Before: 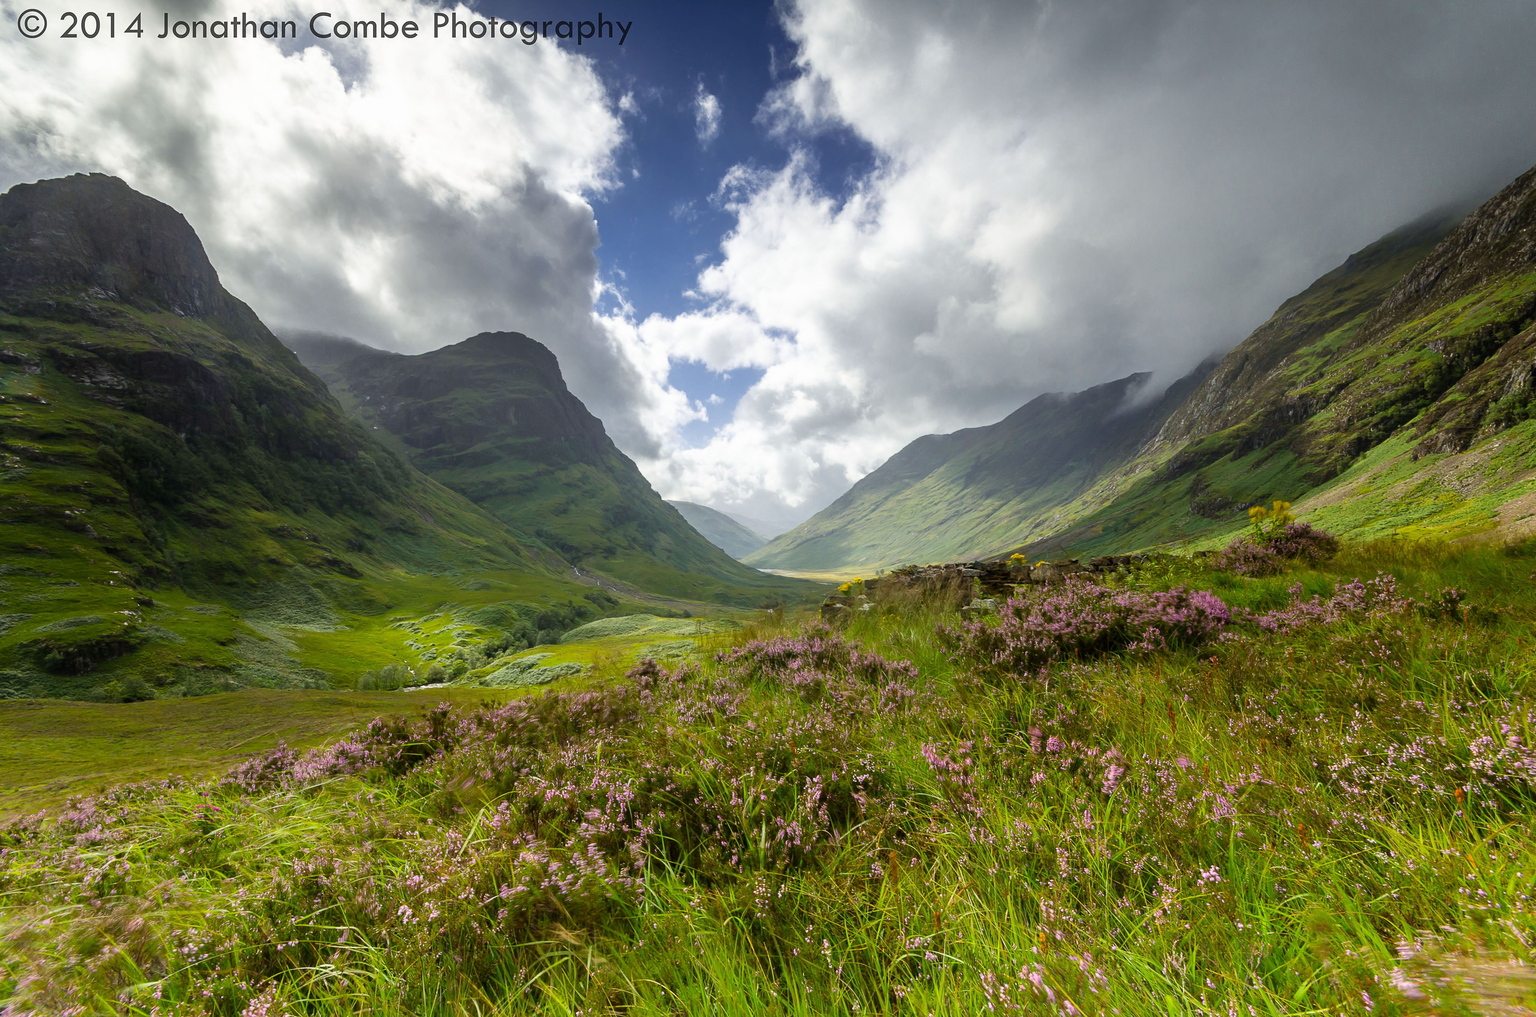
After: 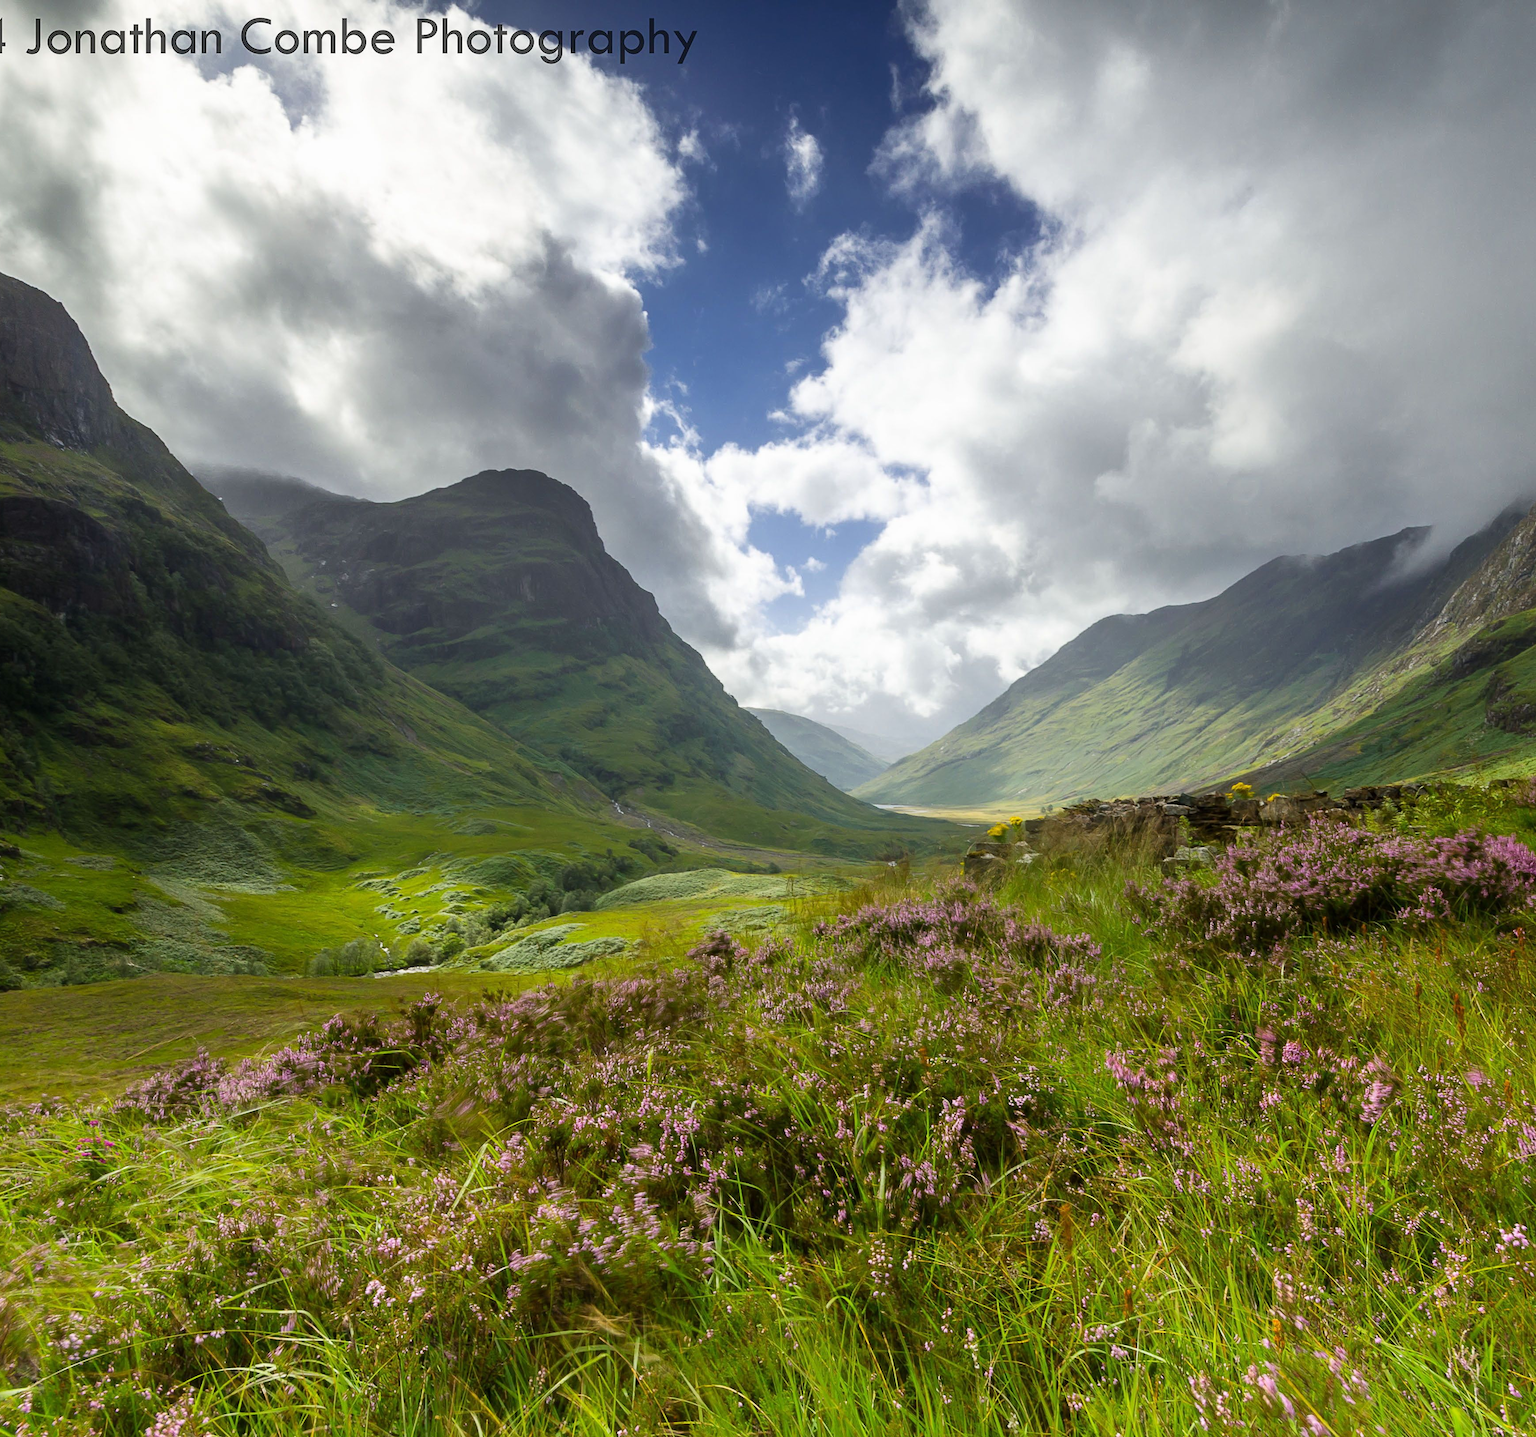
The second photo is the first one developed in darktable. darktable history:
crop and rotate: left 9.075%, right 20.152%
